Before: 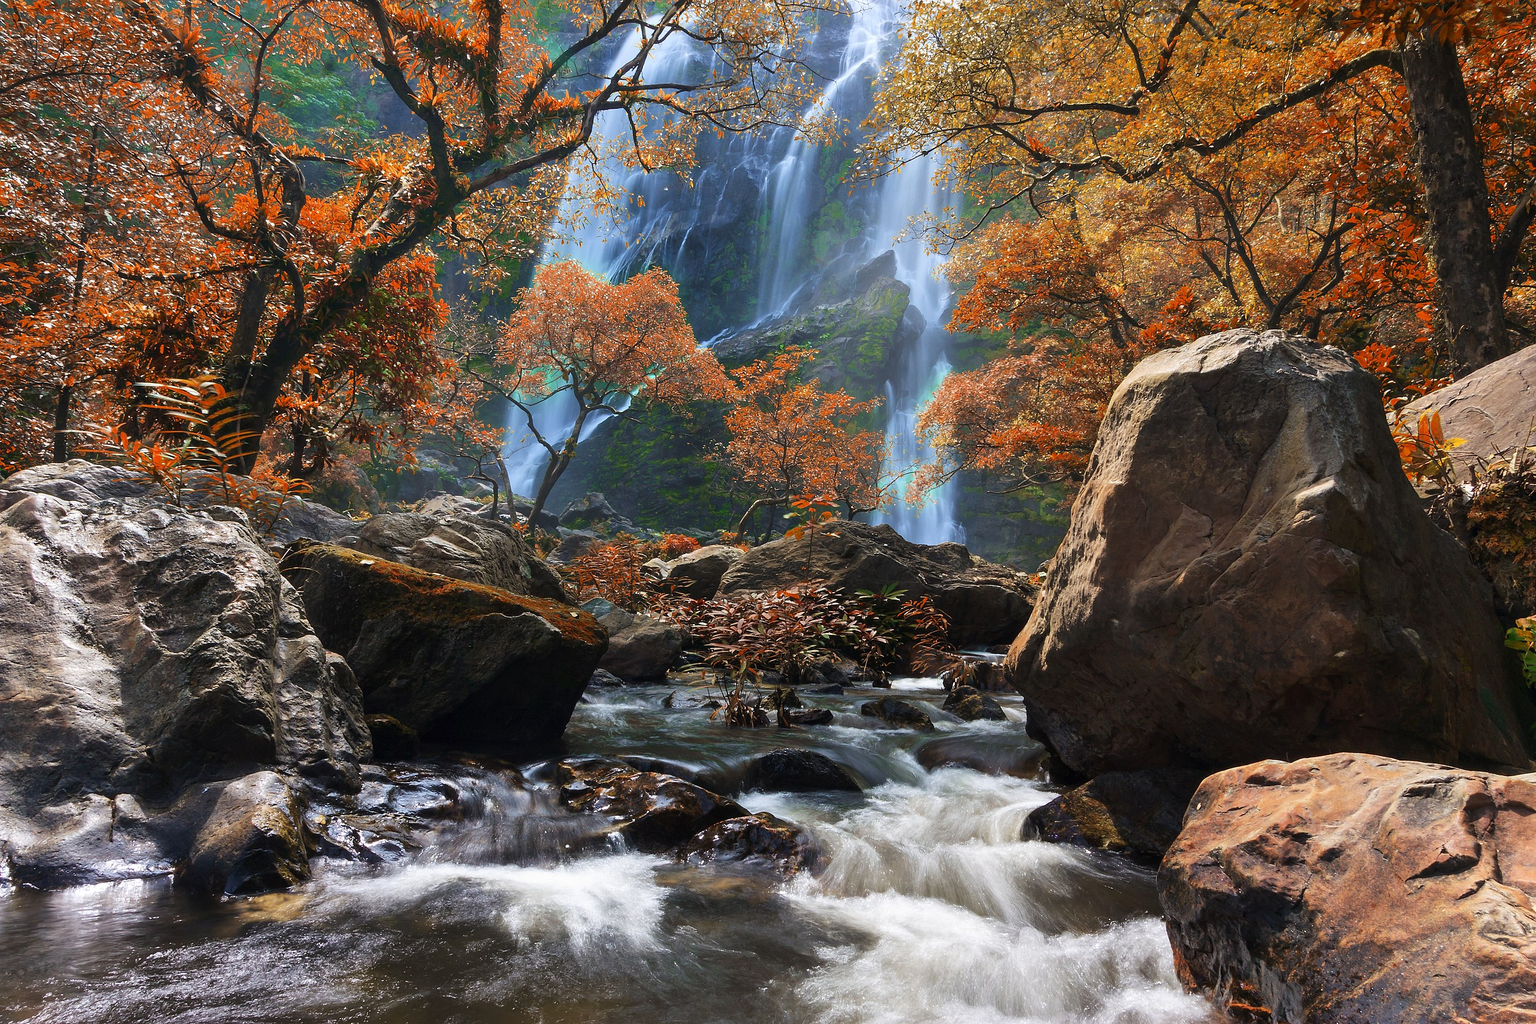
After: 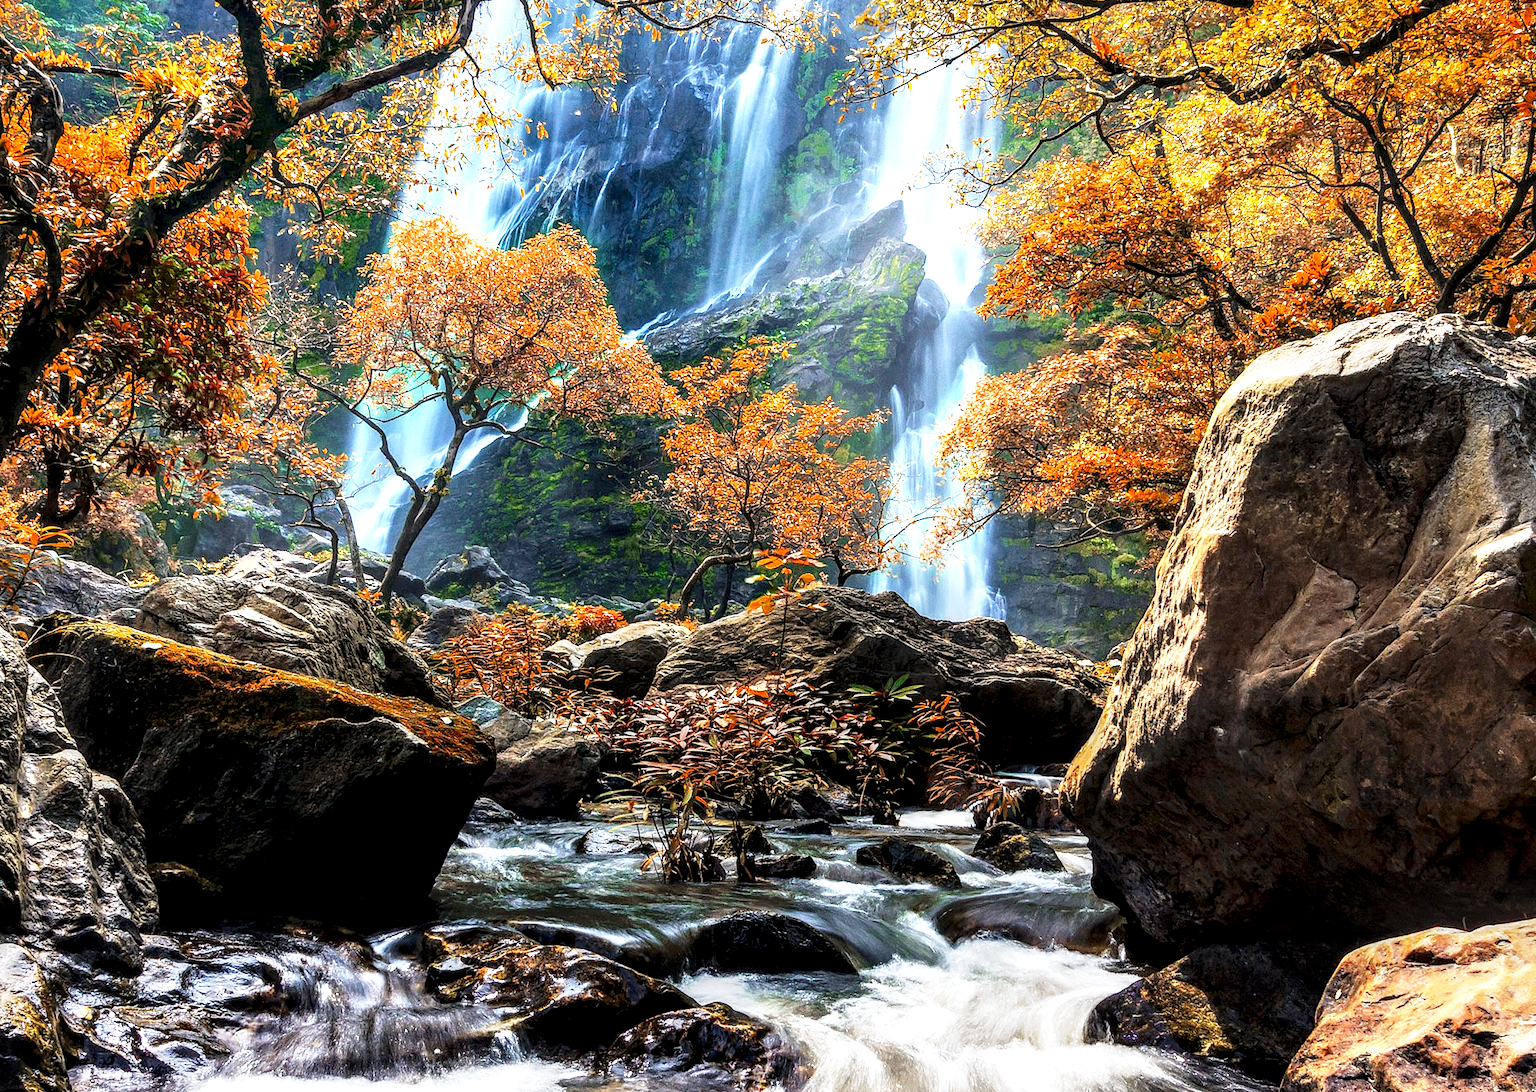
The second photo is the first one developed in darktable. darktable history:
local contrast: highlights 19%, detail 187%
crop and rotate: left 17.031%, top 10.758%, right 12.866%, bottom 14.412%
color balance rgb: perceptual saturation grading › global saturation 16.532%, global vibrance 20%
tone equalizer: -8 EV -0.743 EV, -7 EV -0.665 EV, -6 EV -0.597 EV, -5 EV -0.405 EV, -3 EV 0.378 EV, -2 EV 0.6 EV, -1 EV 0.691 EV, +0 EV 0.754 EV
base curve: curves: ch0 [(0, 0) (0.088, 0.125) (0.176, 0.251) (0.354, 0.501) (0.613, 0.749) (1, 0.877)], preserve colors none
